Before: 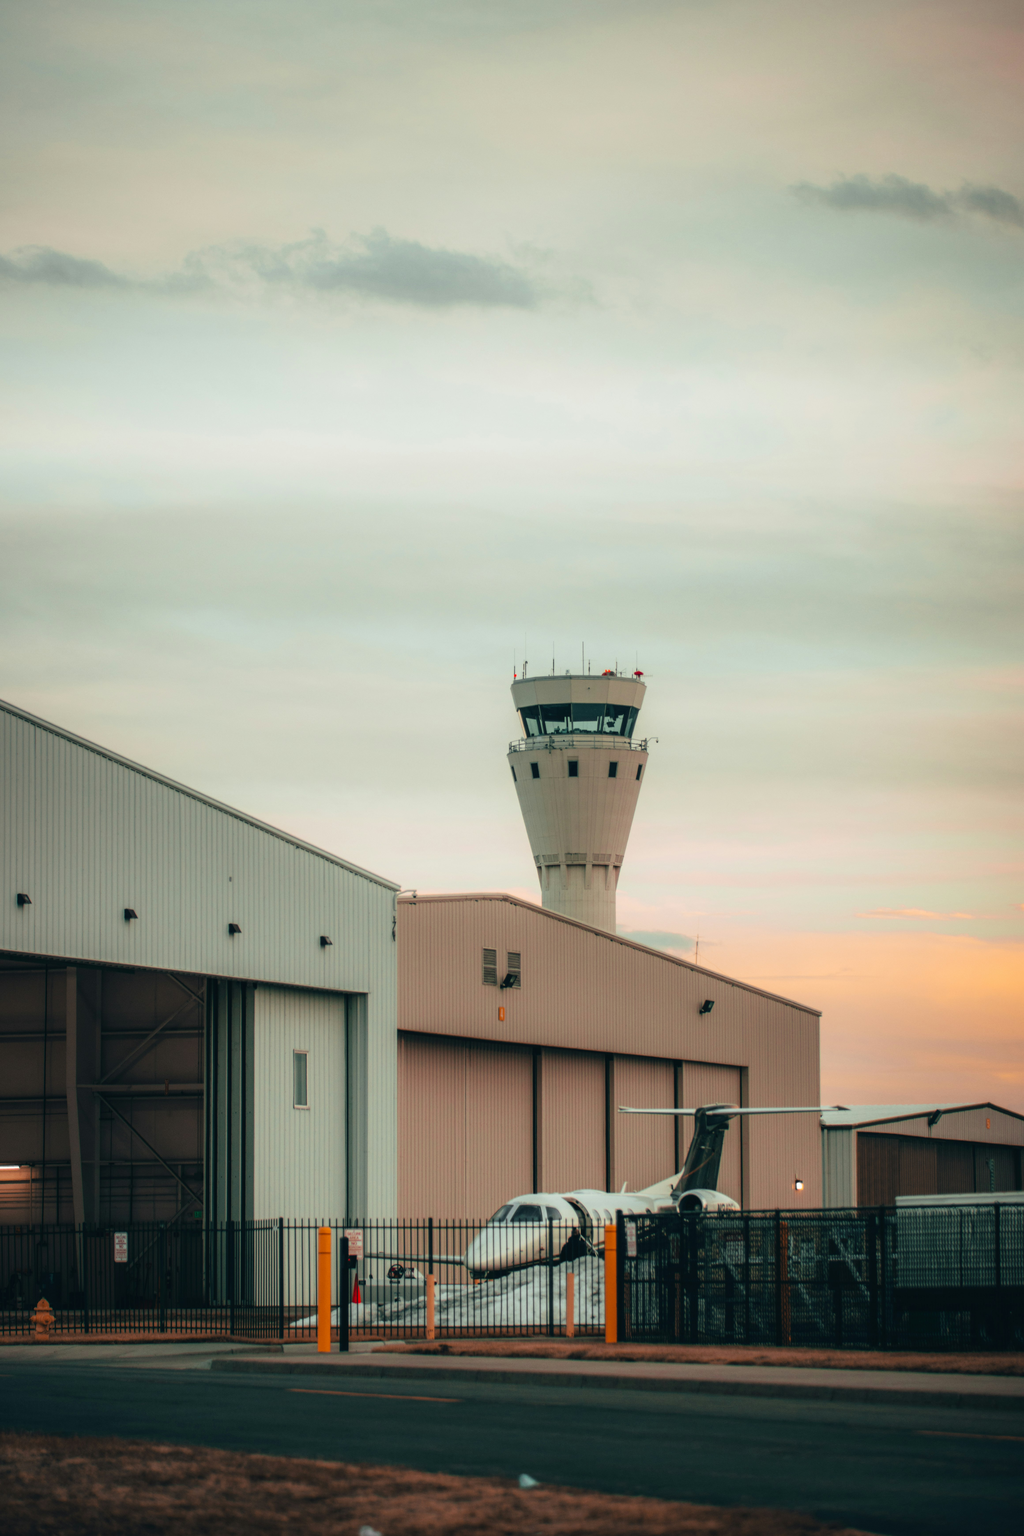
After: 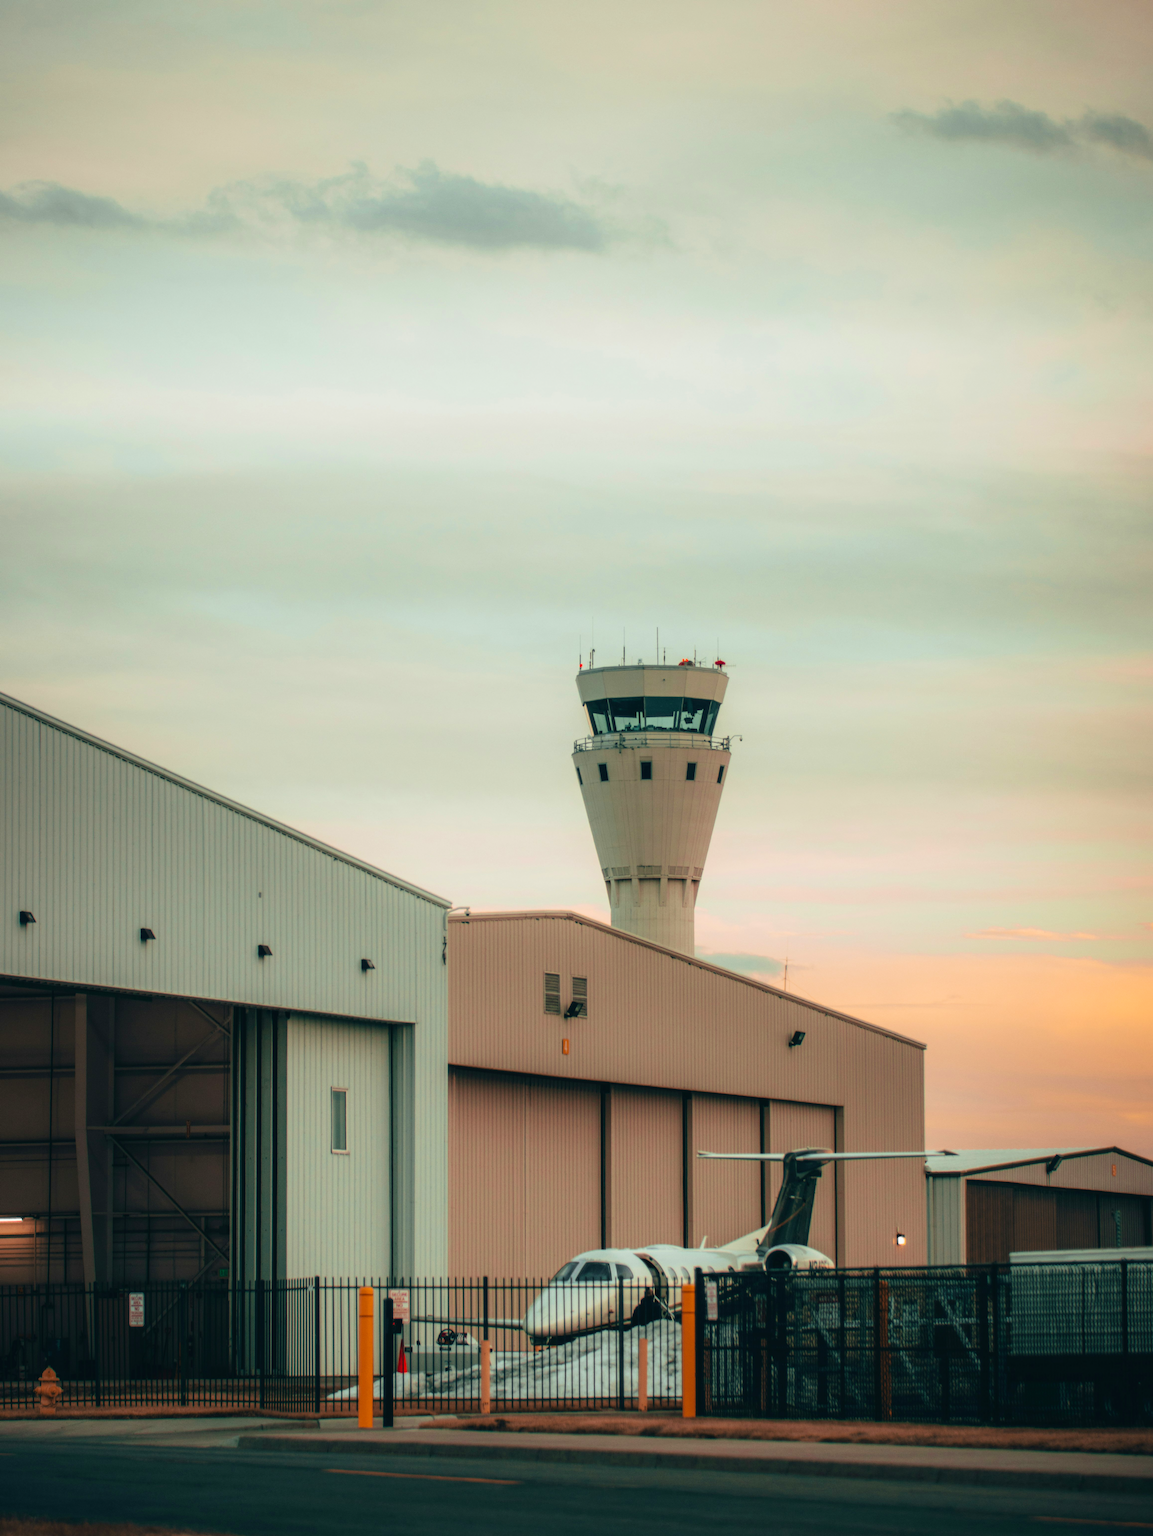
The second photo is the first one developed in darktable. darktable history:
velvia: on, module defaults
crop and rotate: top 5.562%, bottom 5.701%
